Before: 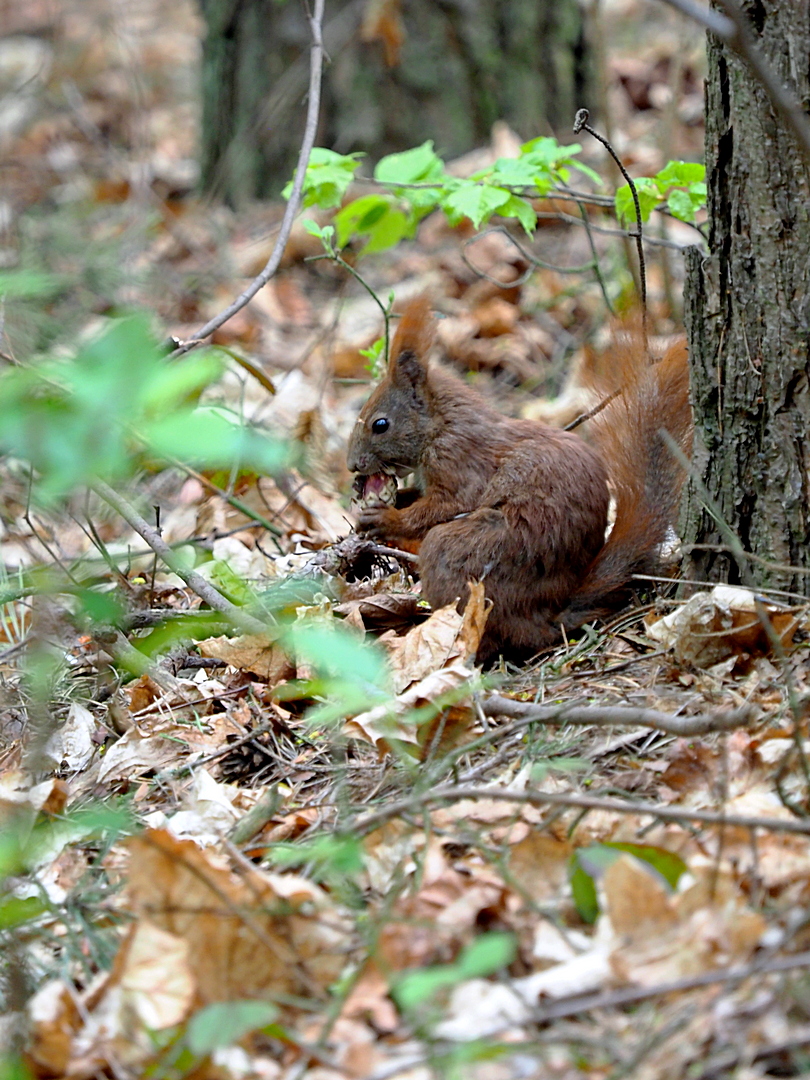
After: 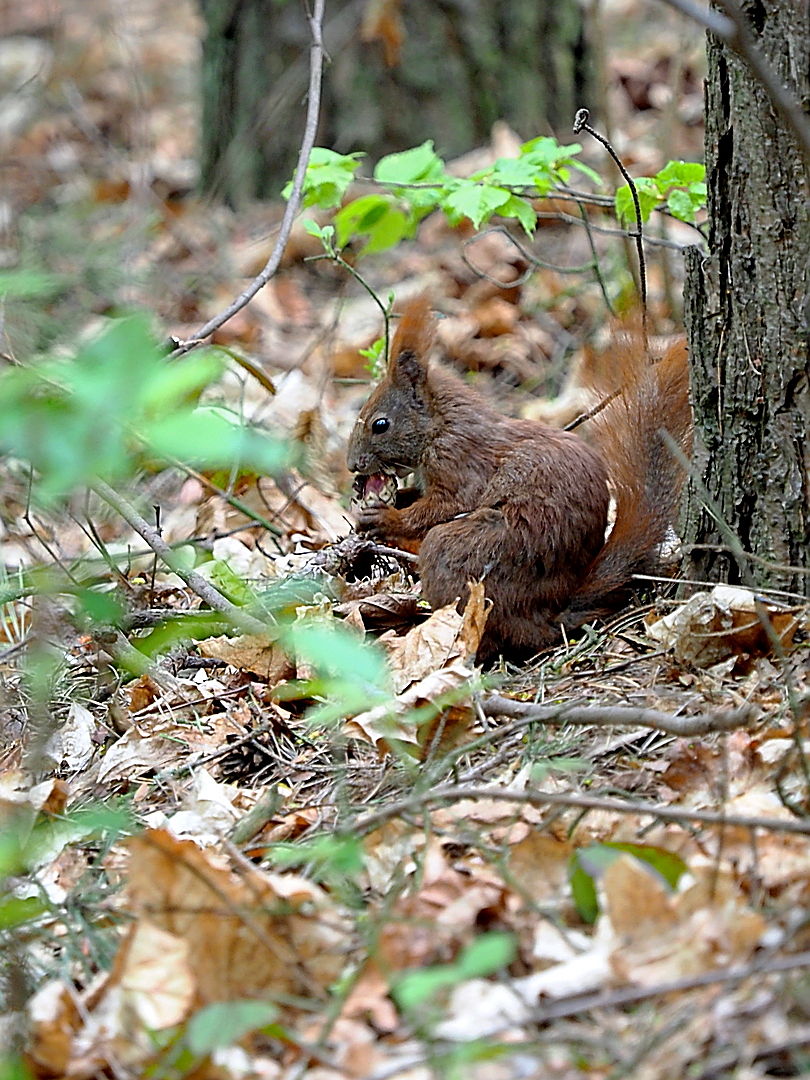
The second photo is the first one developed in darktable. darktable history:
sharpen: radius 1.384, amount 1.266, threshold 0.729
